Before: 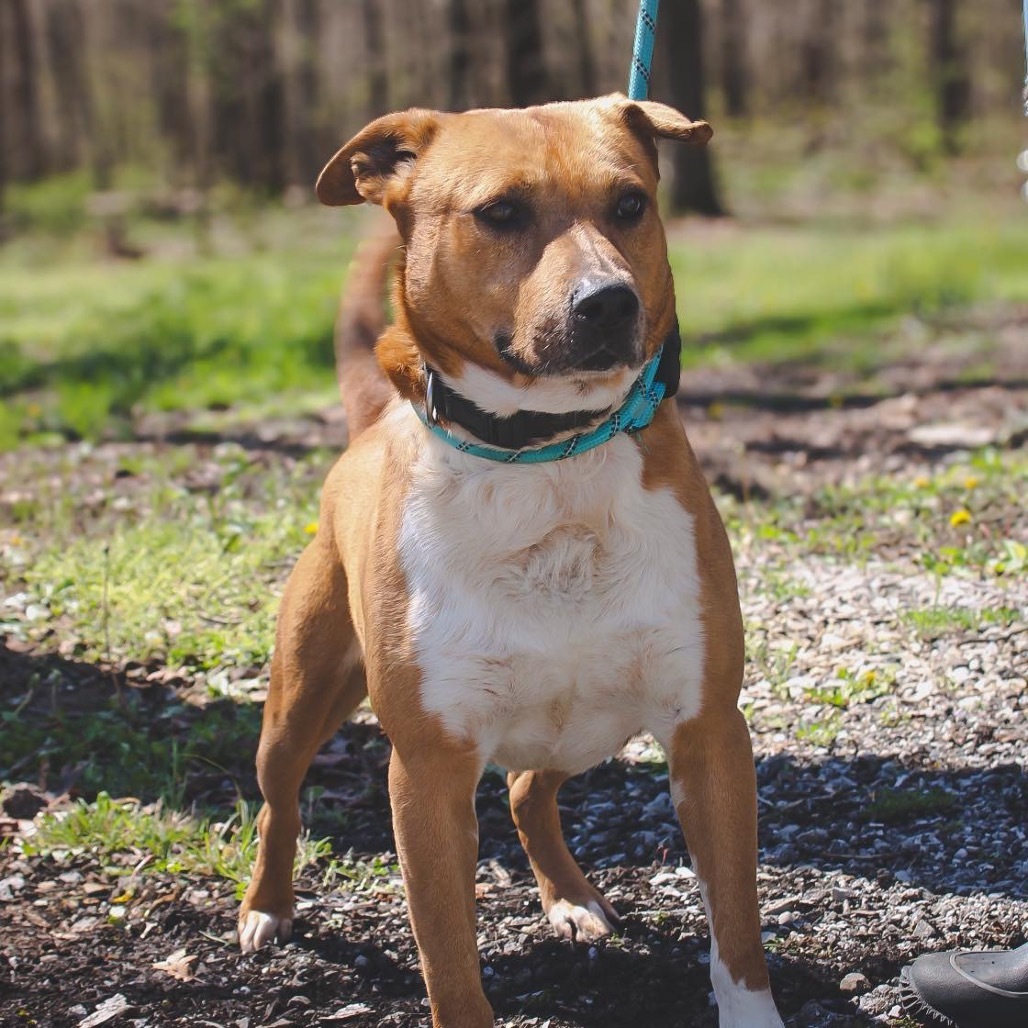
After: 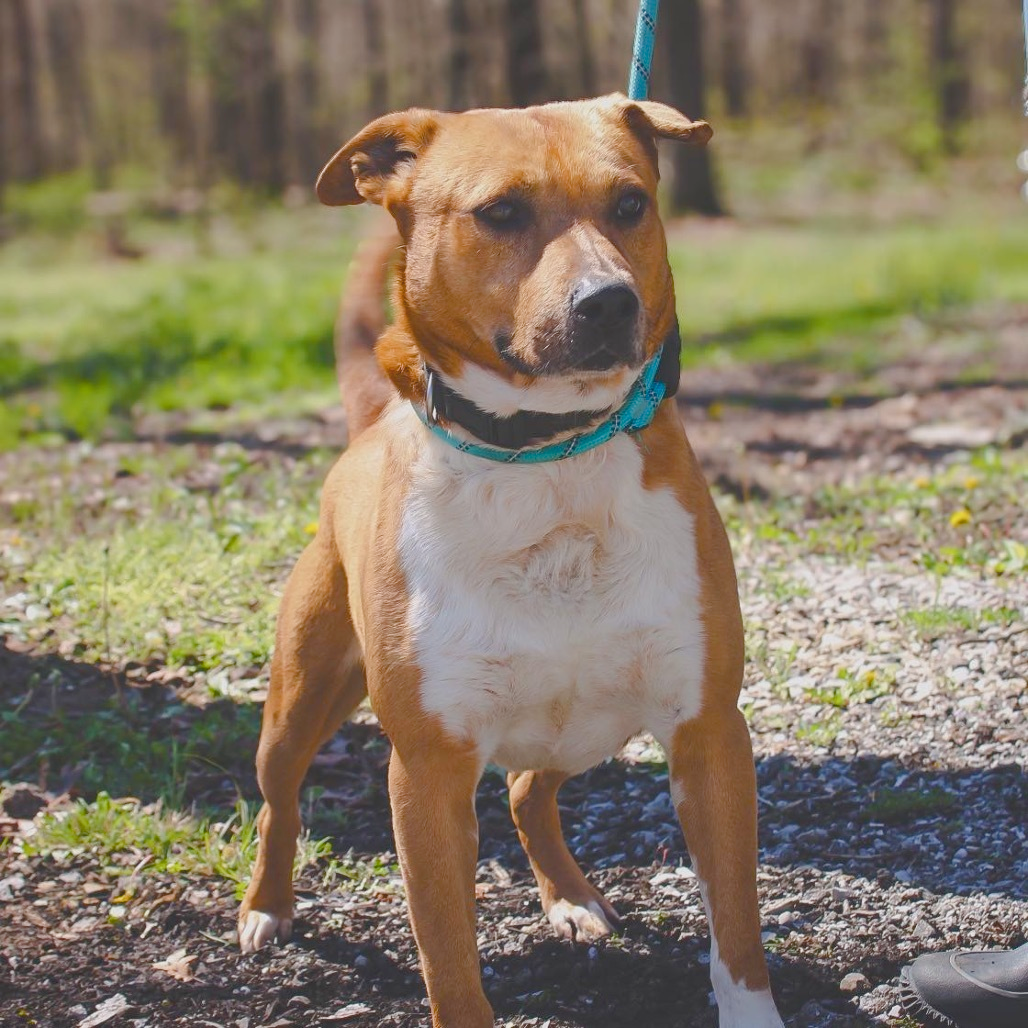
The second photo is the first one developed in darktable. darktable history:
contrast brightness saturation: contrast -0.15, brightness 0.05, saturation -0.12
color balance rgb: perceptual saturation grading › global saturation 20%, perceptual saturation grading › highlights -25%, perceptual saturation grading › shadows 50%
